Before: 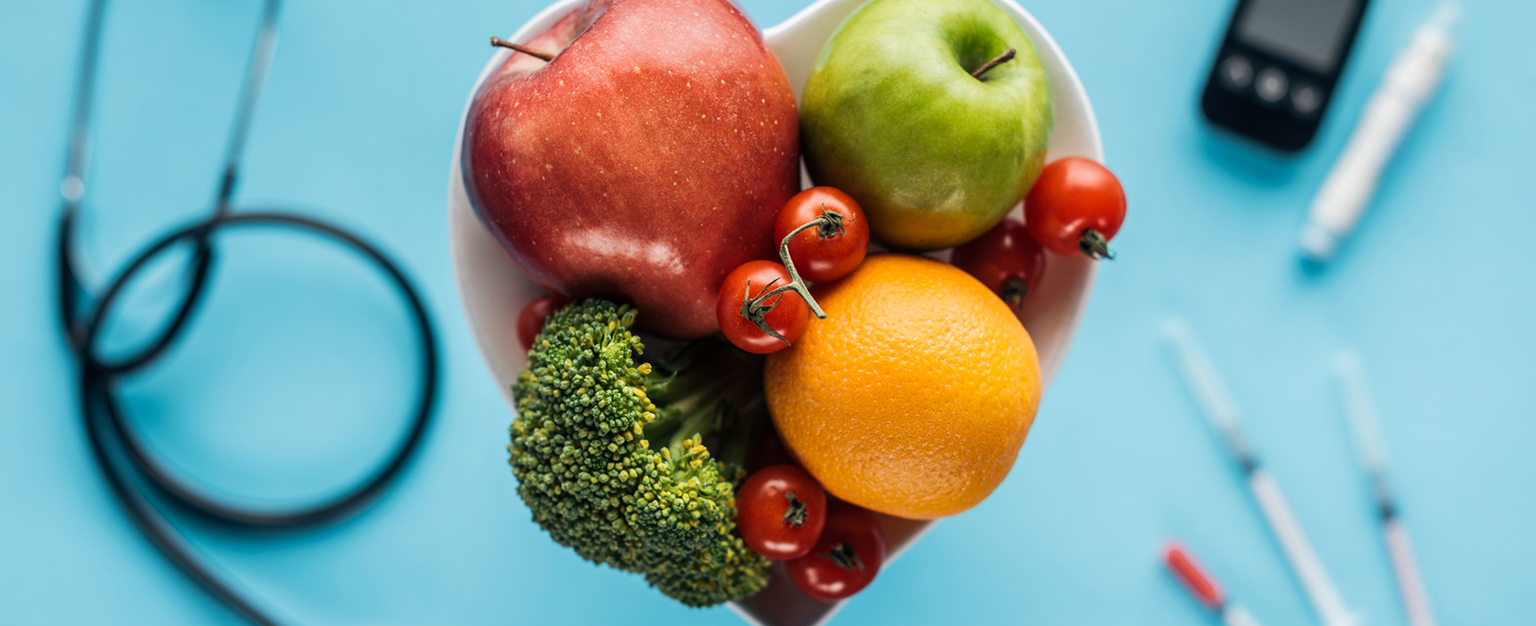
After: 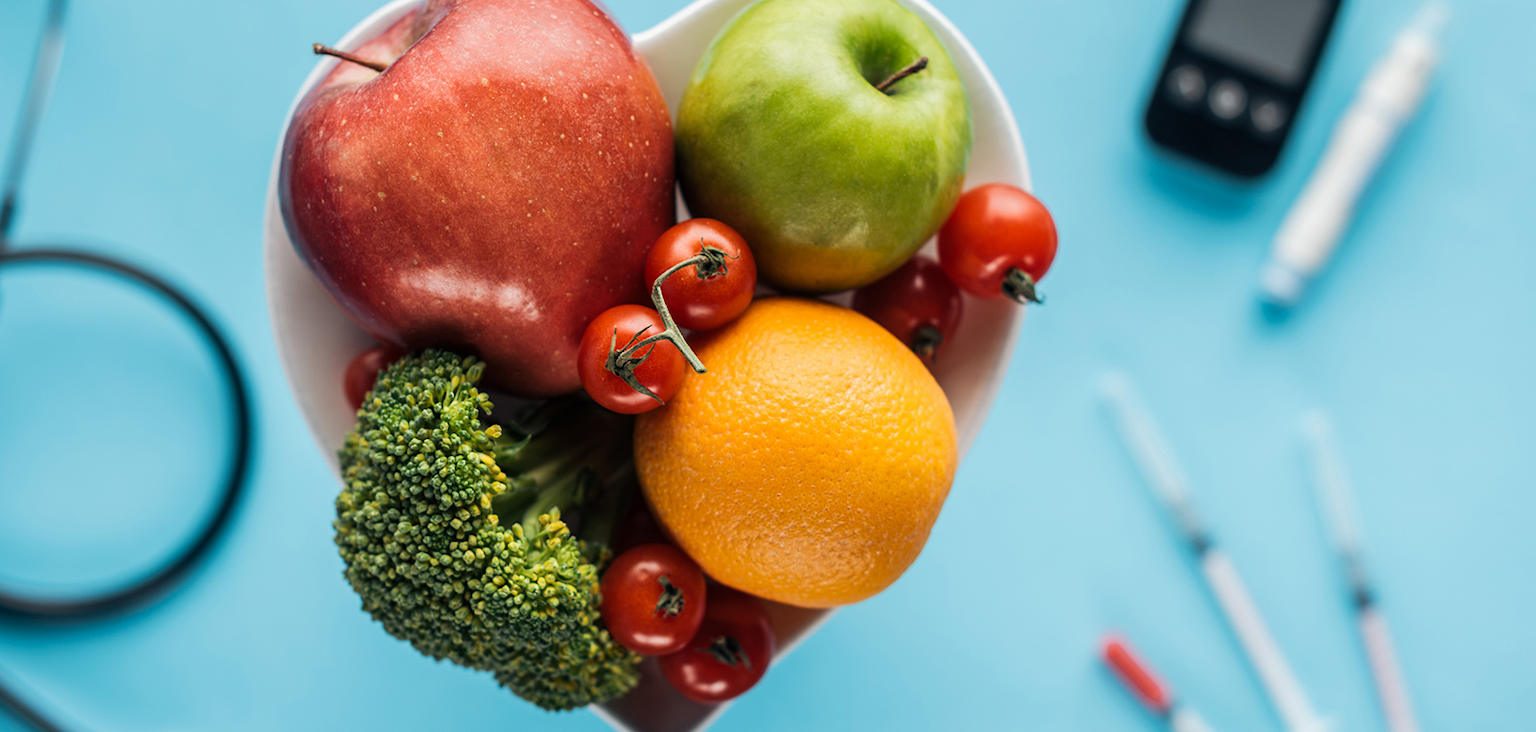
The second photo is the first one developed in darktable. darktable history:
crop and rotate: left 14.564%
